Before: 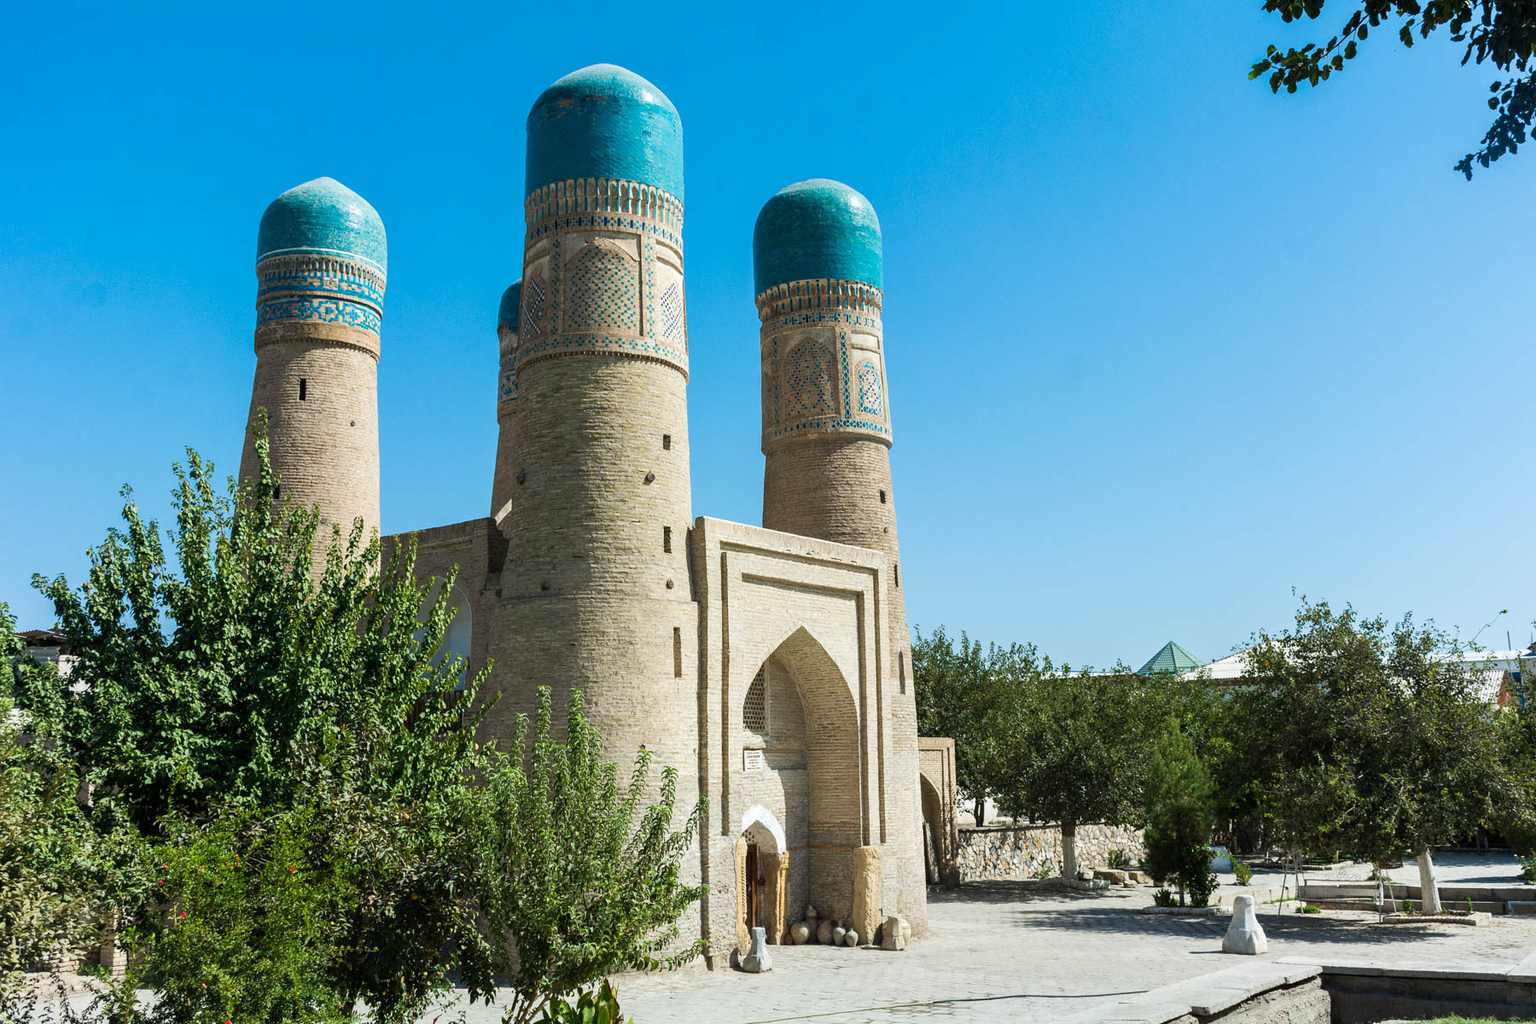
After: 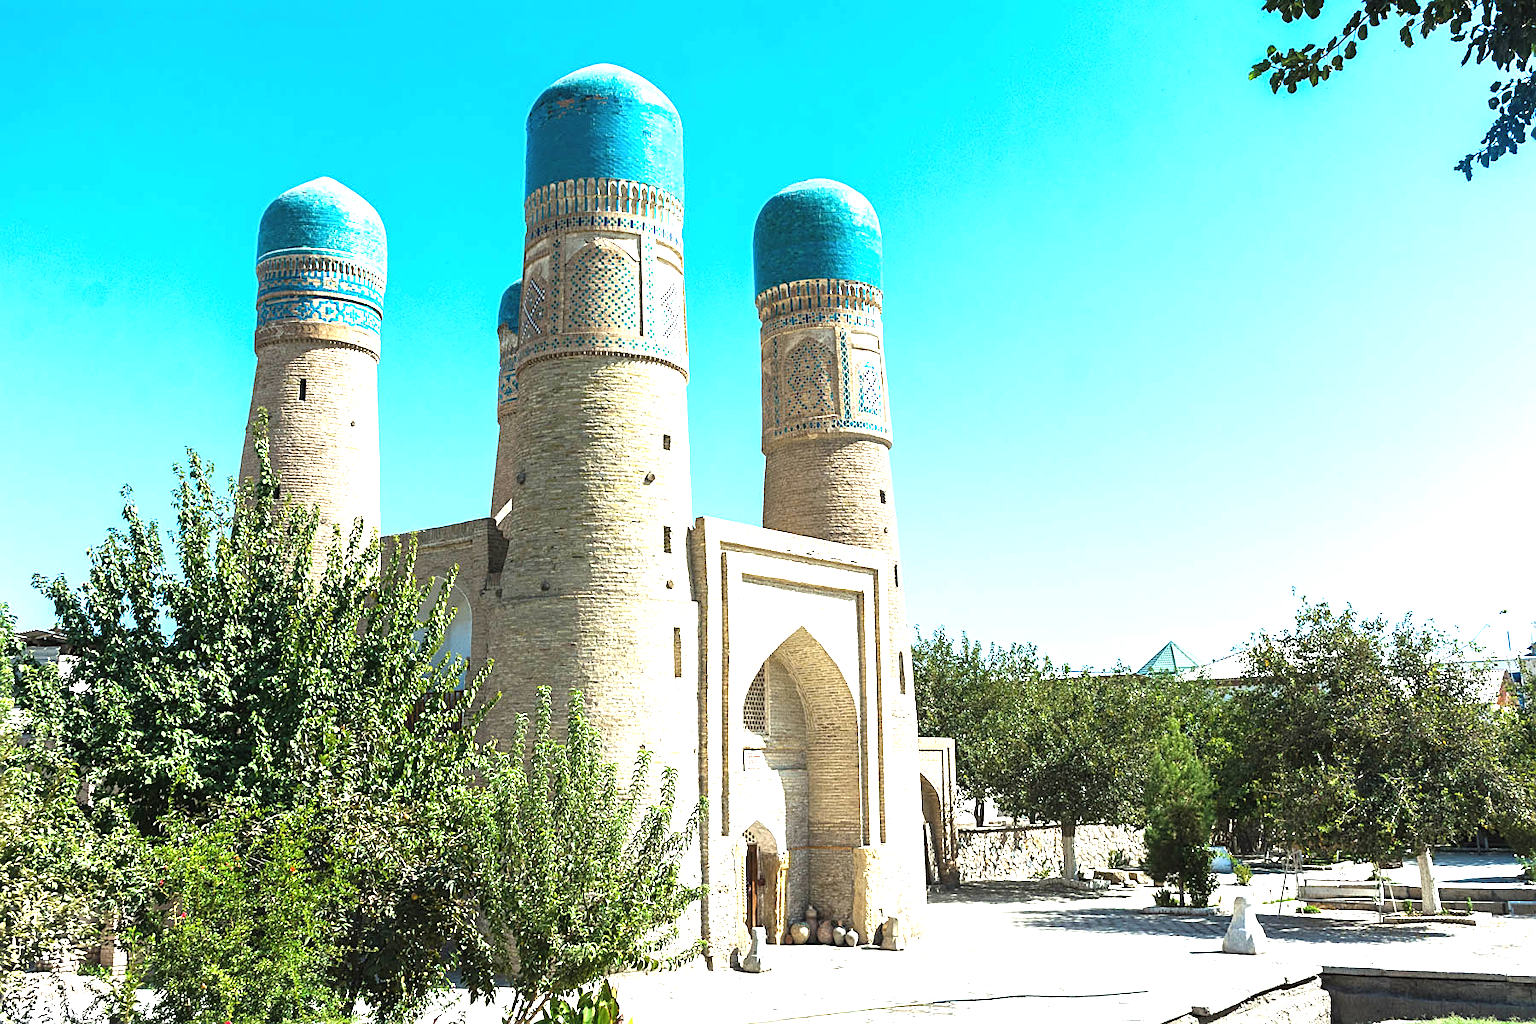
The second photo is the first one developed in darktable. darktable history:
exposure: black level correction -0.002, exposure 1.35 EV, compensate highlight preservation false
sharpen: on, module defaults
